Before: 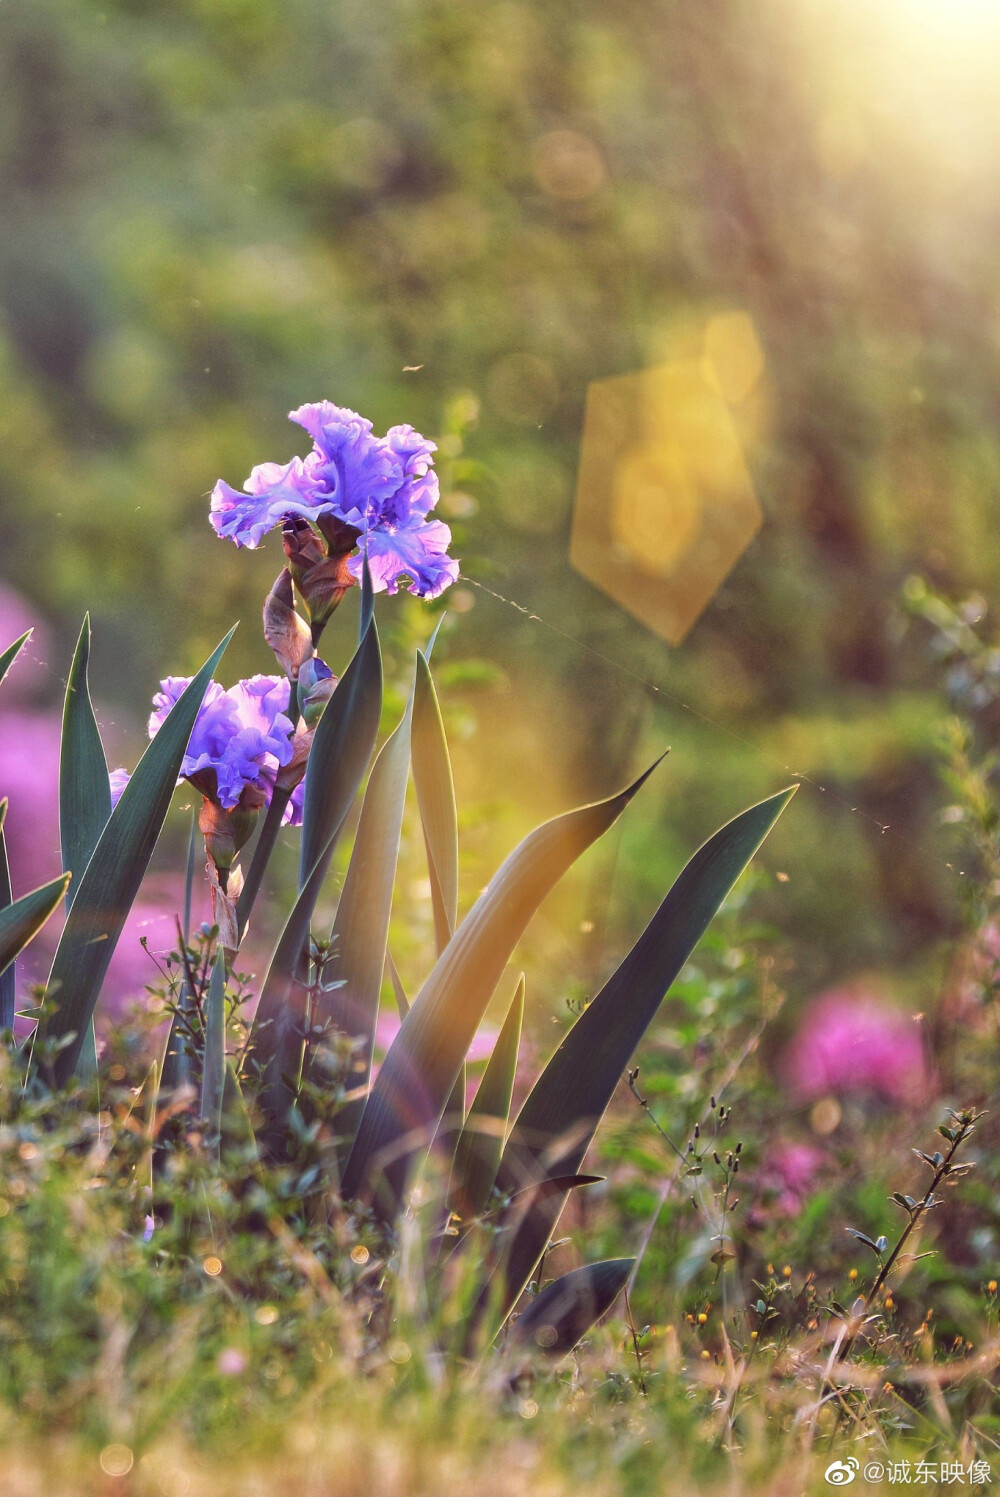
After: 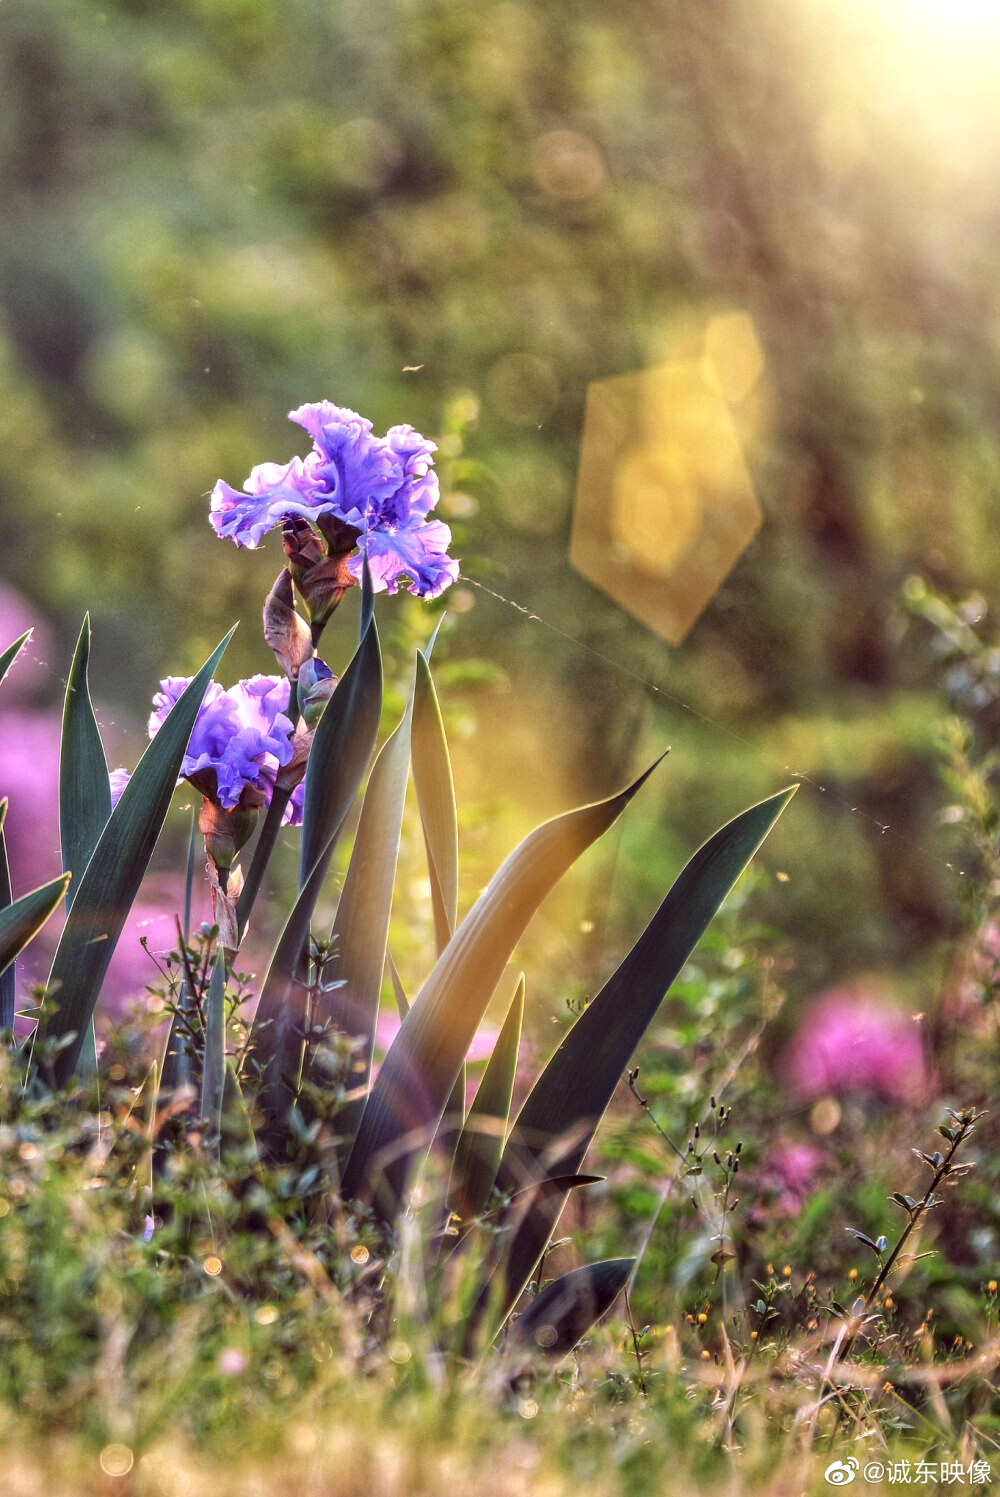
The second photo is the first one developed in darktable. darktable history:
local contrast: highlights 24%, detail 150%
